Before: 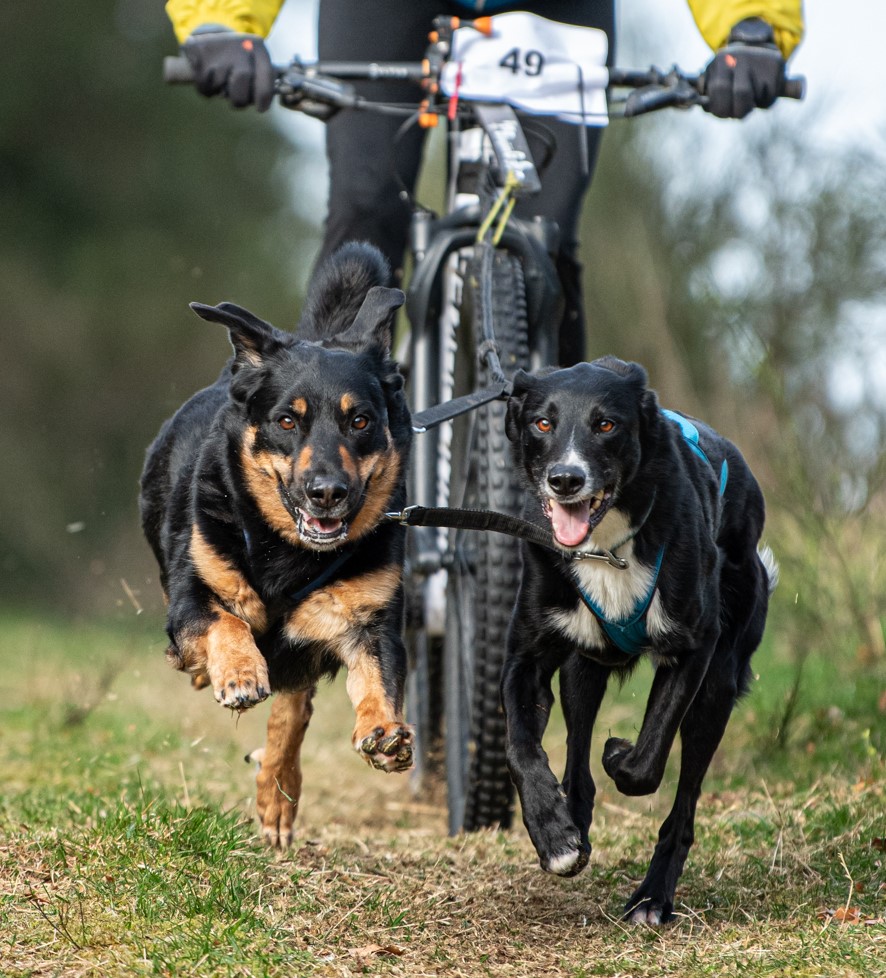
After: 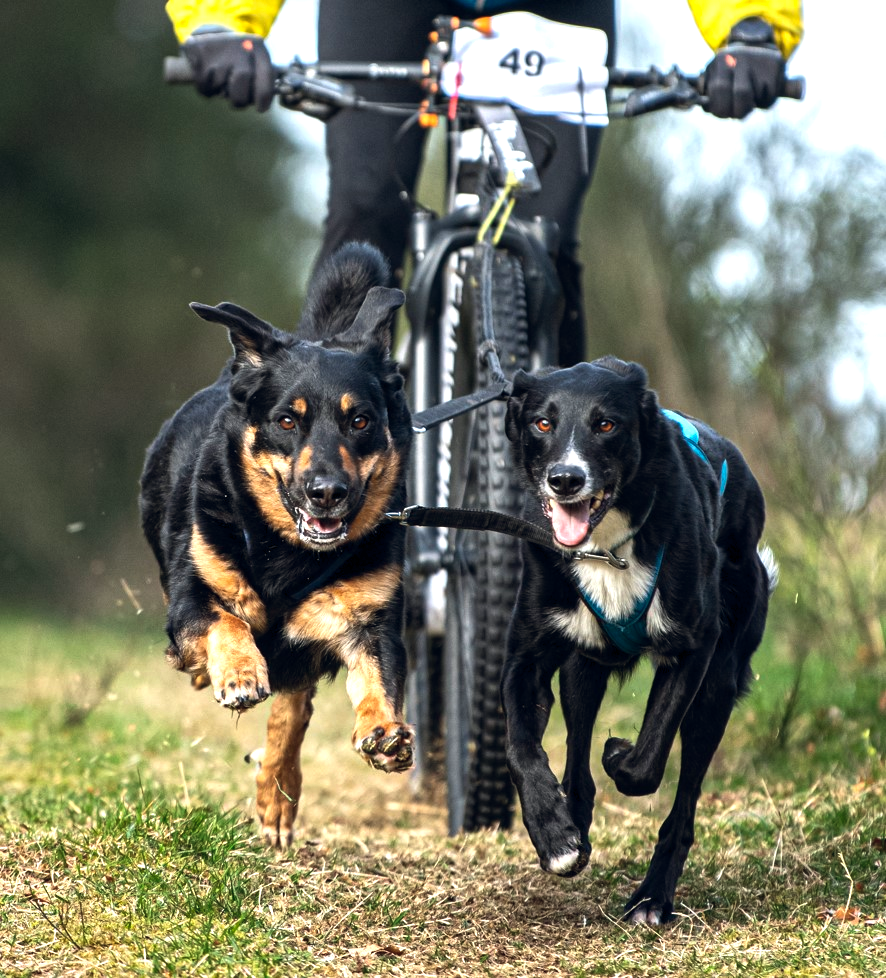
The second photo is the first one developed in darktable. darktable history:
color balance rgb: global offset › chroma 0.065%, global offset › hue 253.36°, perceptual saturation grading › global saturation 0.185%, perceptual brilliance grading › global brilliance 21.36%, perceptual brilliance grading › shadows -34.616%, global vibrance 20%
